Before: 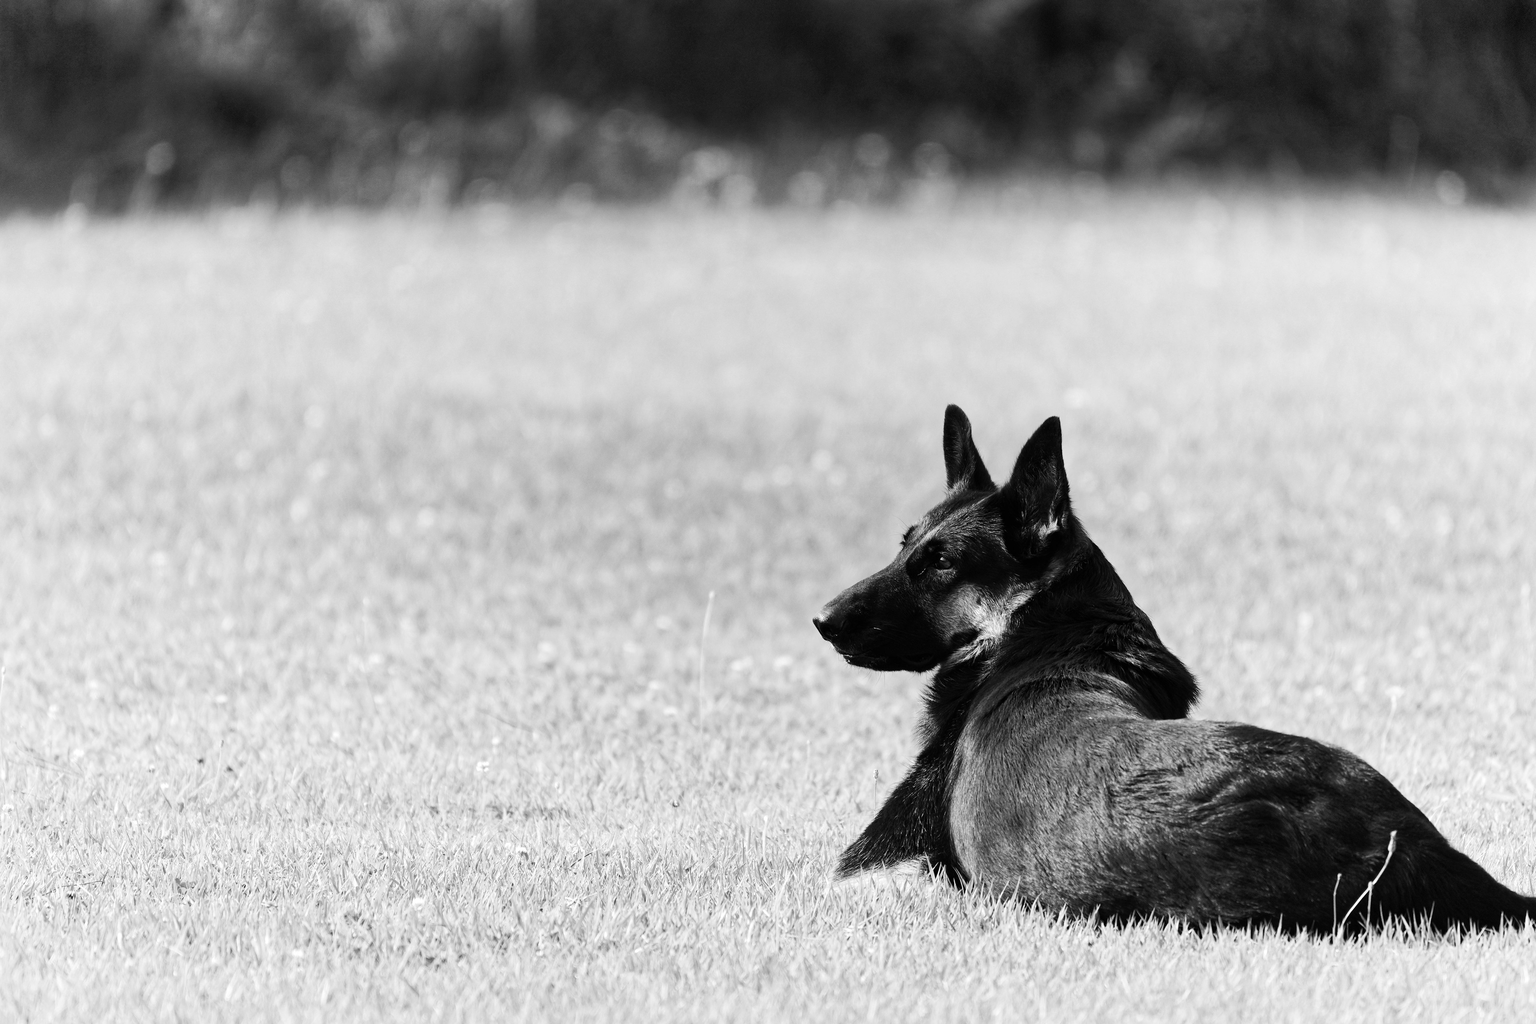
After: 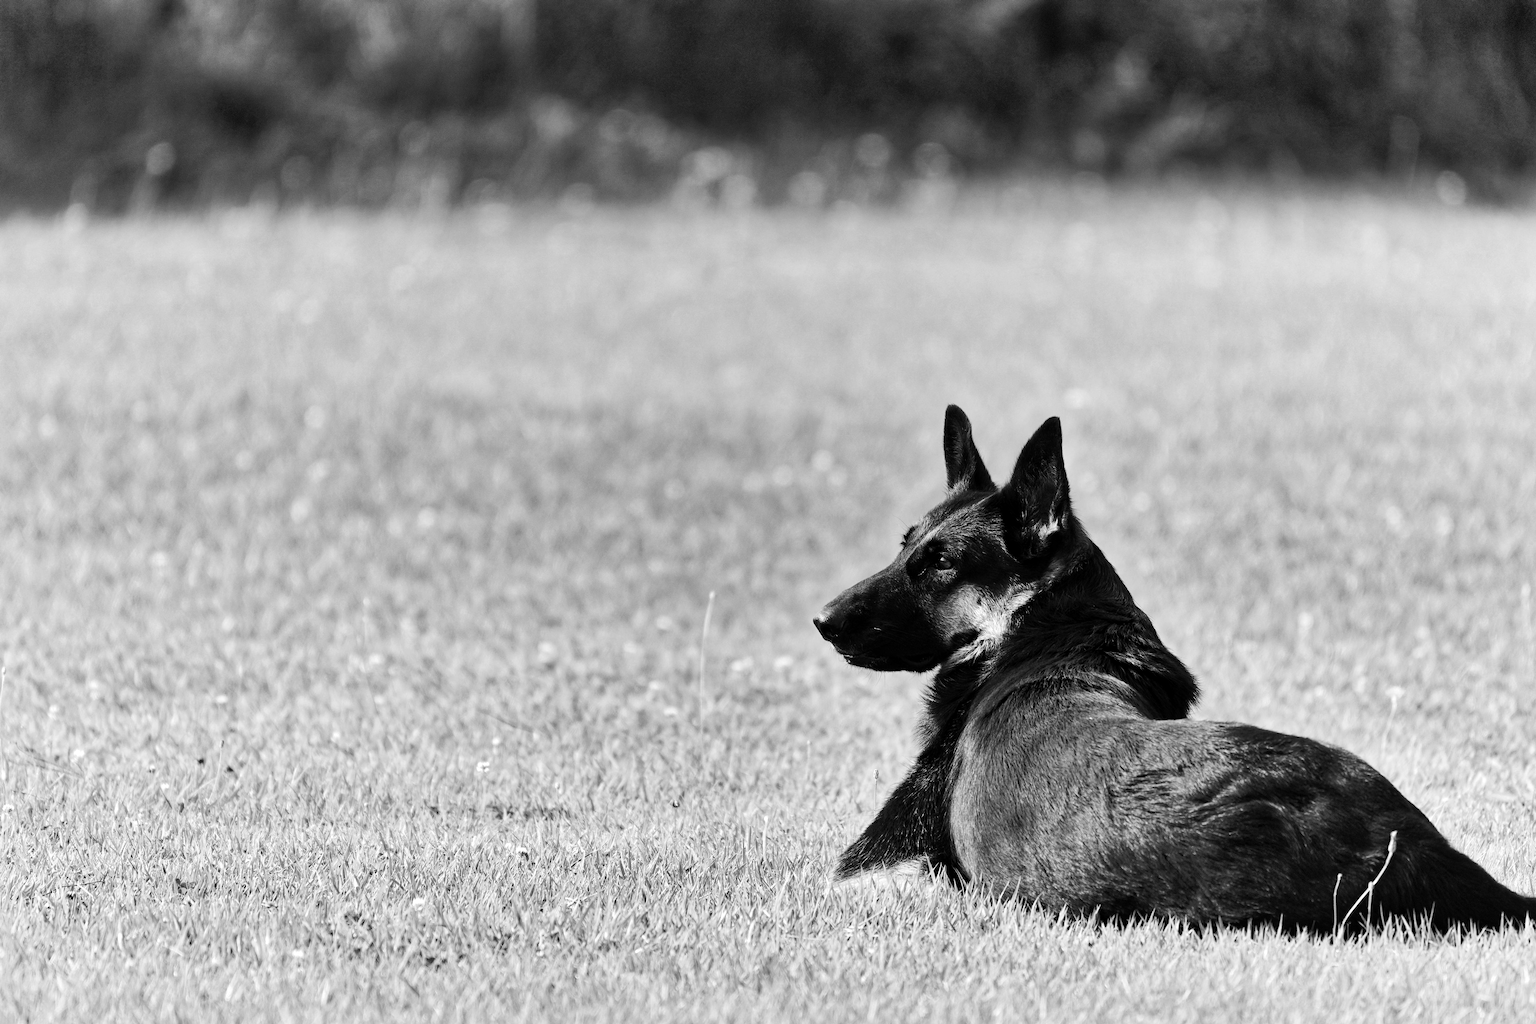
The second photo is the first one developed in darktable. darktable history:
shadows and highlights: low approximation 0.01, soften with gaussian
contrast equalizer: octaves 7, y [[0.6 ×6], [0.55 ×6], [0 ×6], [0 ×6], [0 ×6]], mix 0.149
